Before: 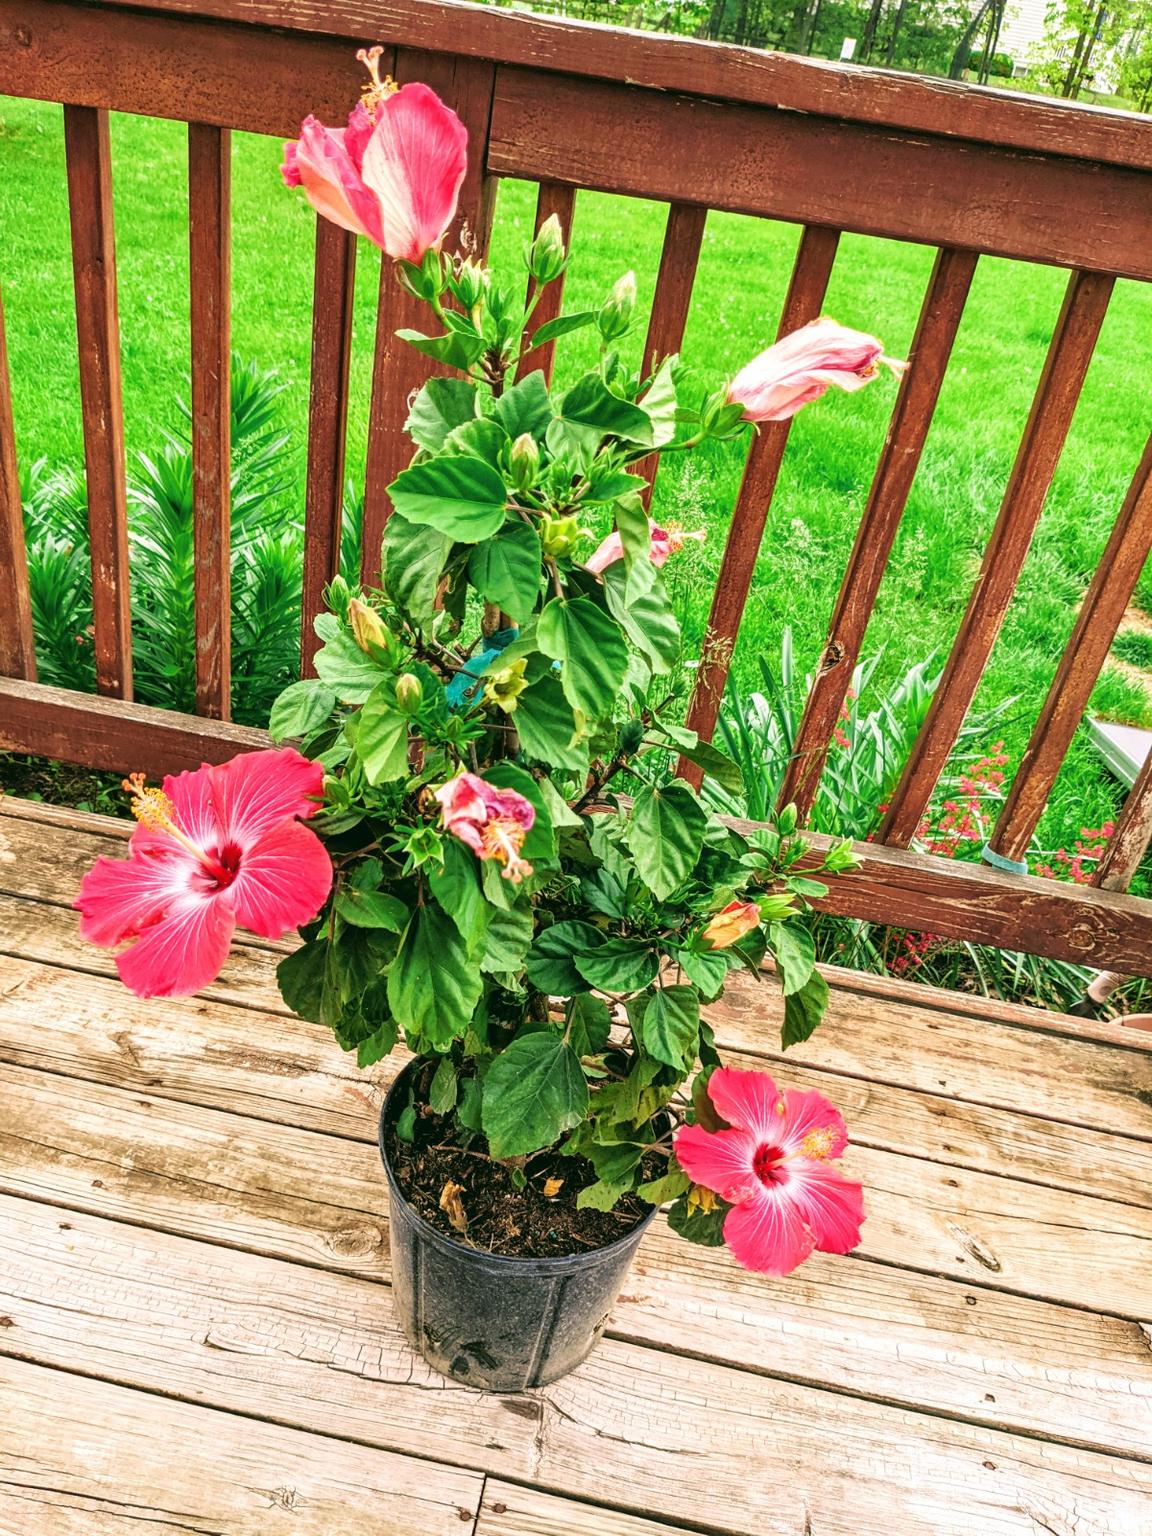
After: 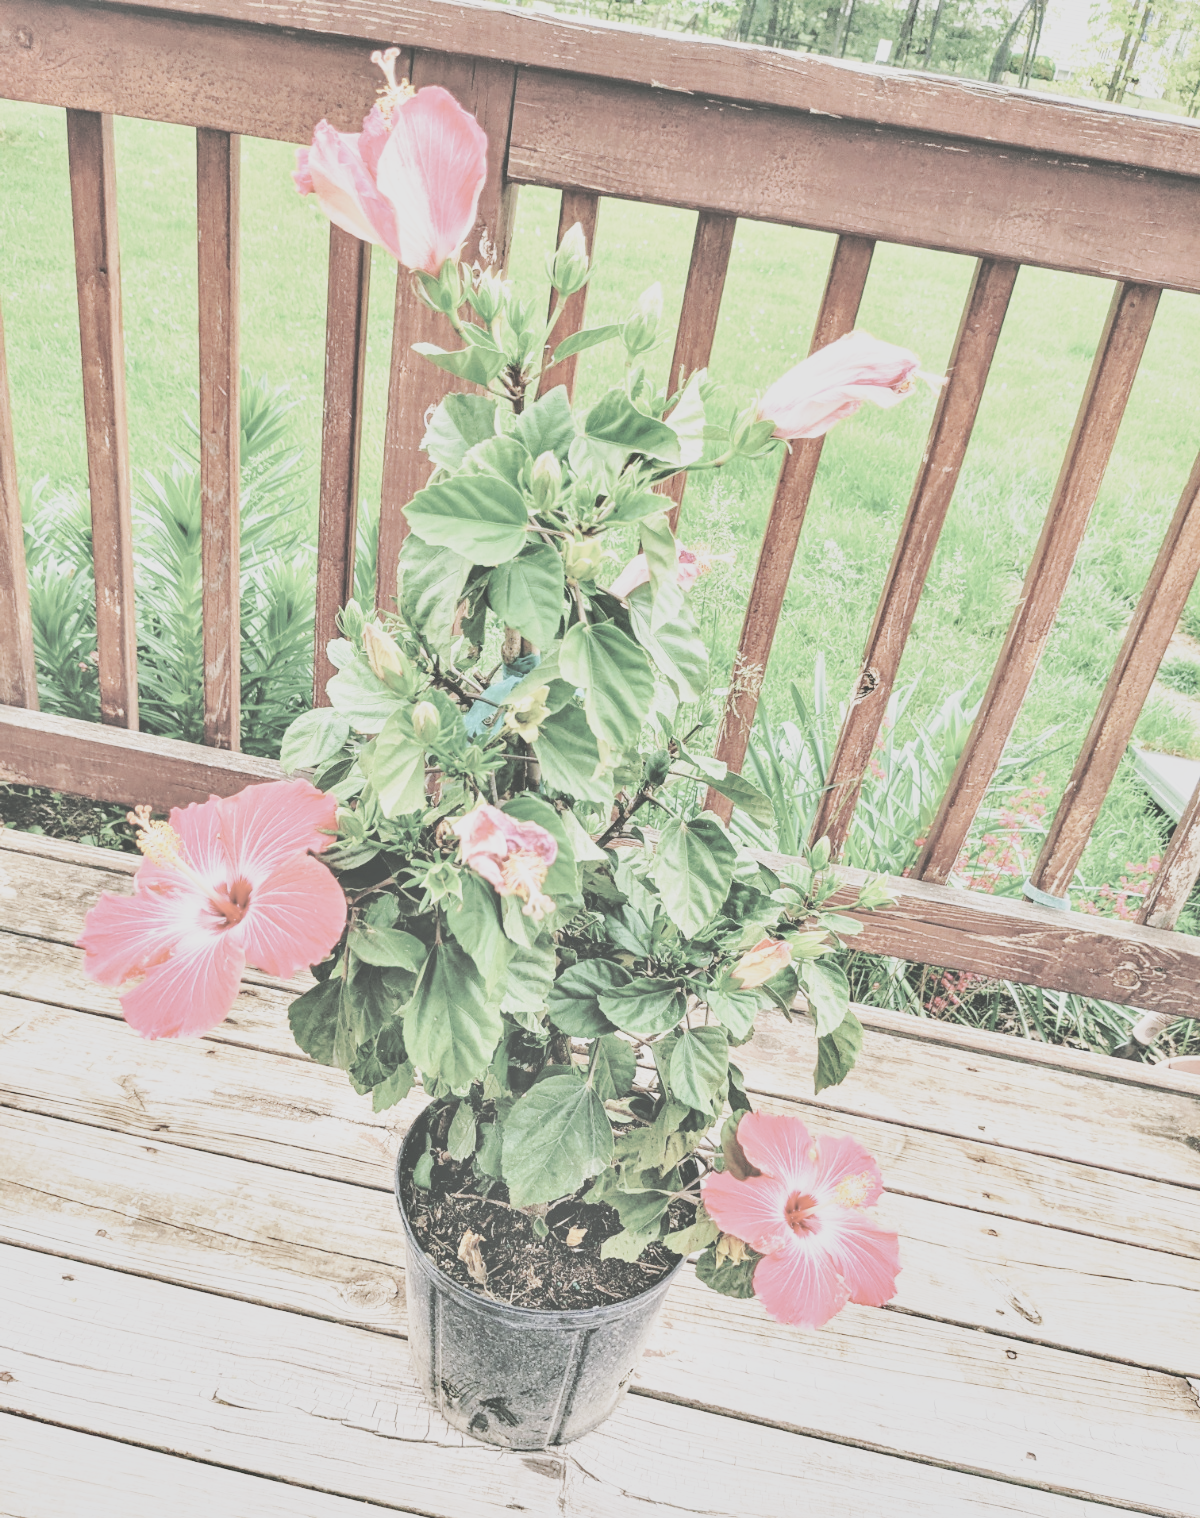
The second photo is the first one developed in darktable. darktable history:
contrast brightness saturation: contrast -0.309, brightness 0.769, saturation -0.767
crop and rotate: top 0.013%, bottom 5.056%
color calibration: illuminant as shot in camera, x 0.358, y 0.373, temperature 4628.91 K
shadows and highlights: highlights color adjustment 89.45%, soften with gaussian
base curve: curves: ch0 [(0, 0) (0.032, 0.037) (0.105, 0.228) (0.435, 0.76) (0.856, 0.983) (1, 1)], preserve colors none
